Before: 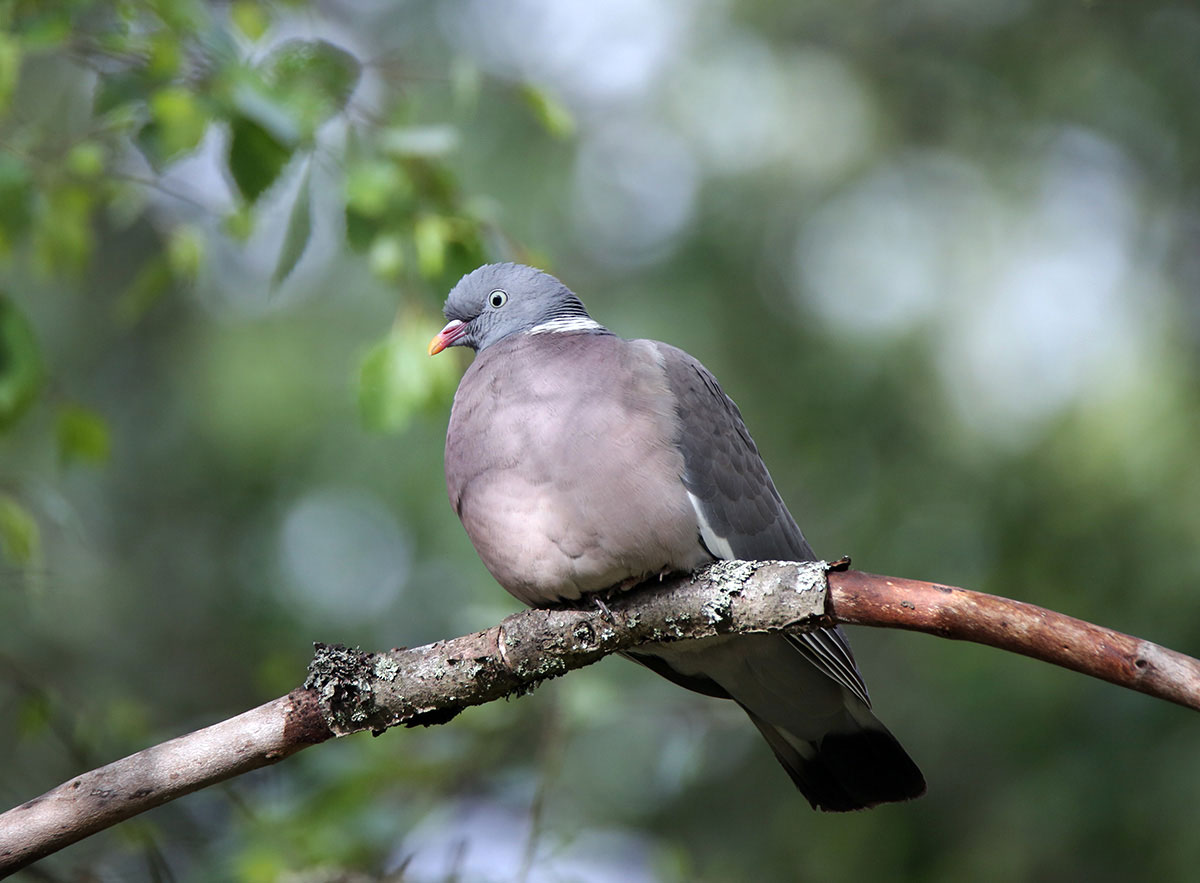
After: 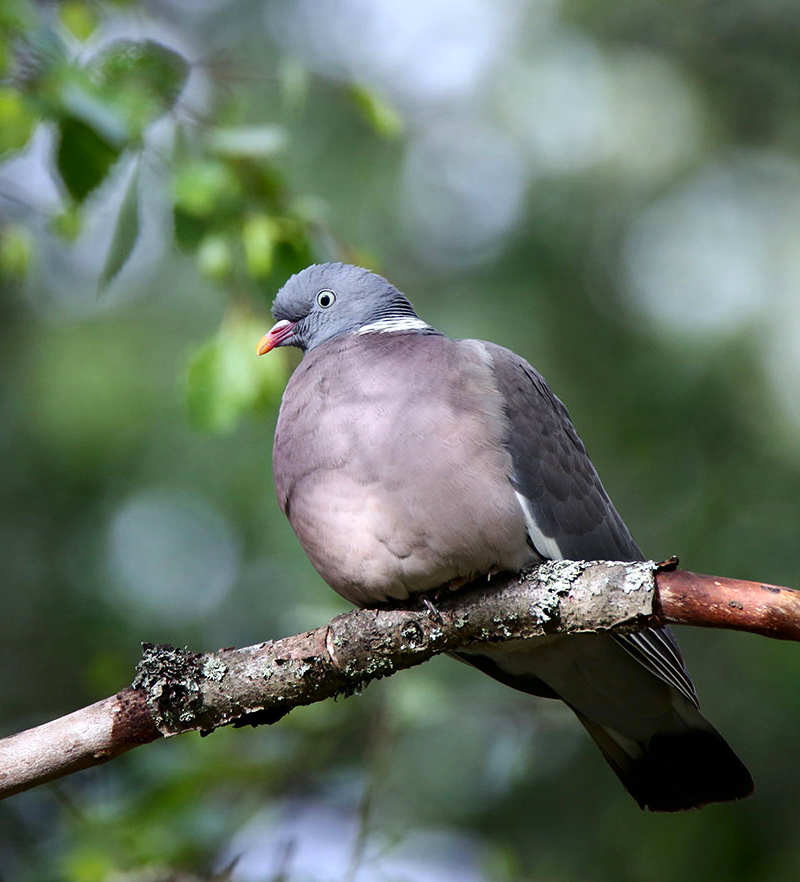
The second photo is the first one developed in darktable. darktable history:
contrast brightness saturation: contrast 0.135, brightness -0.062, saturation 0.162
crop and rotate: left 14.413%, right 18.904%
